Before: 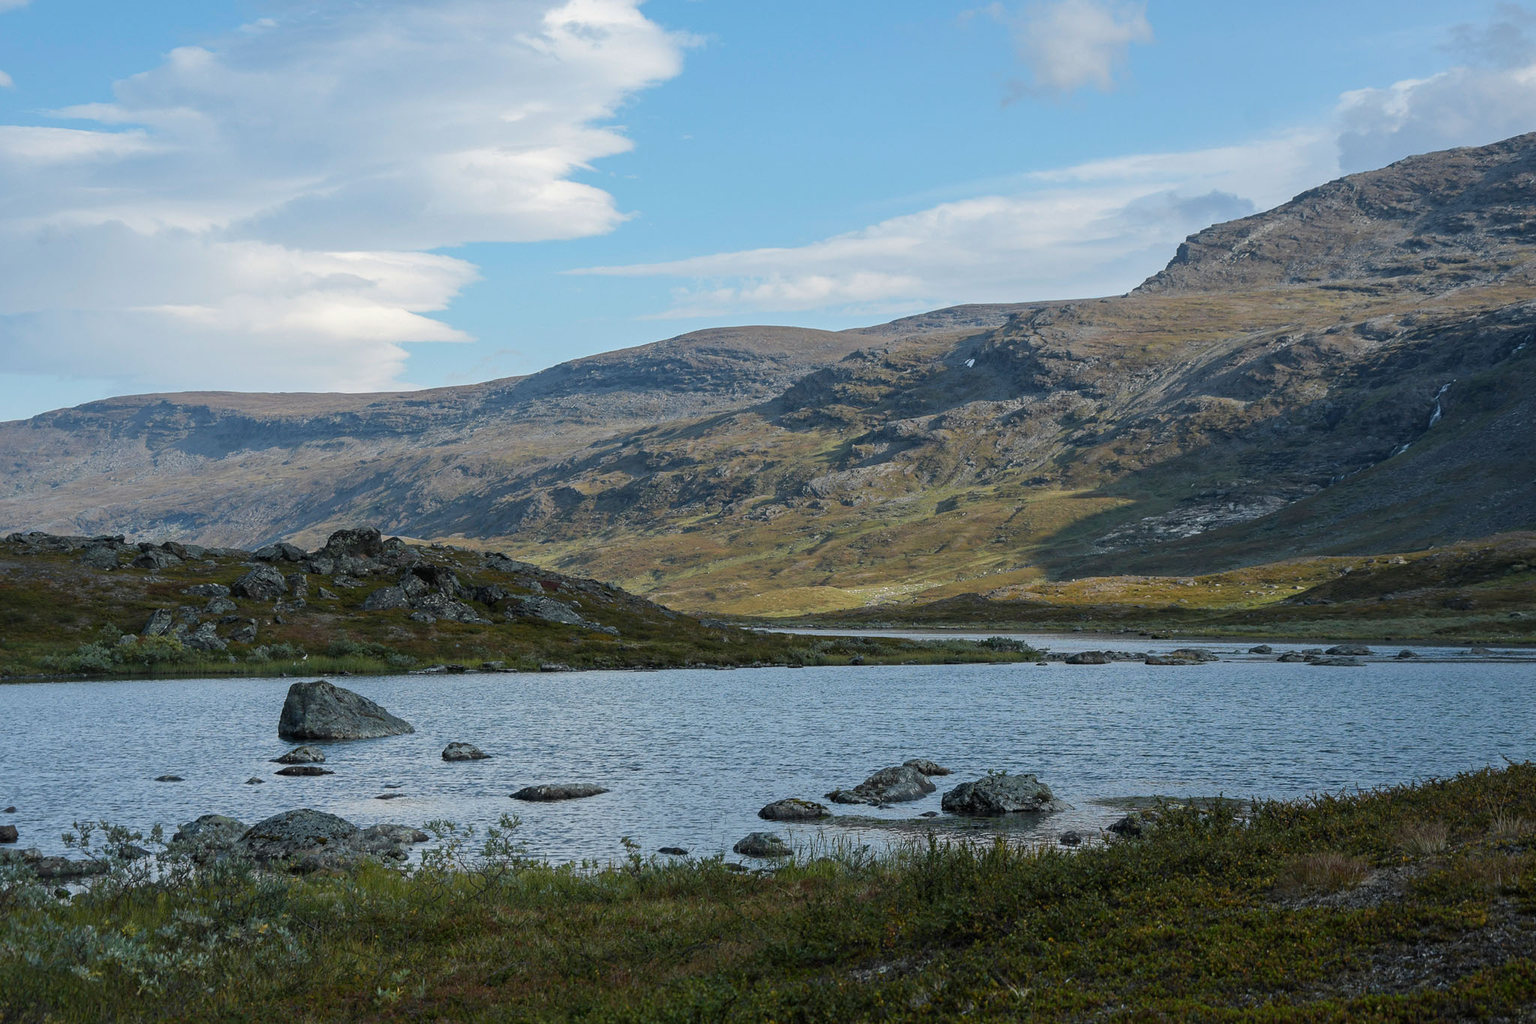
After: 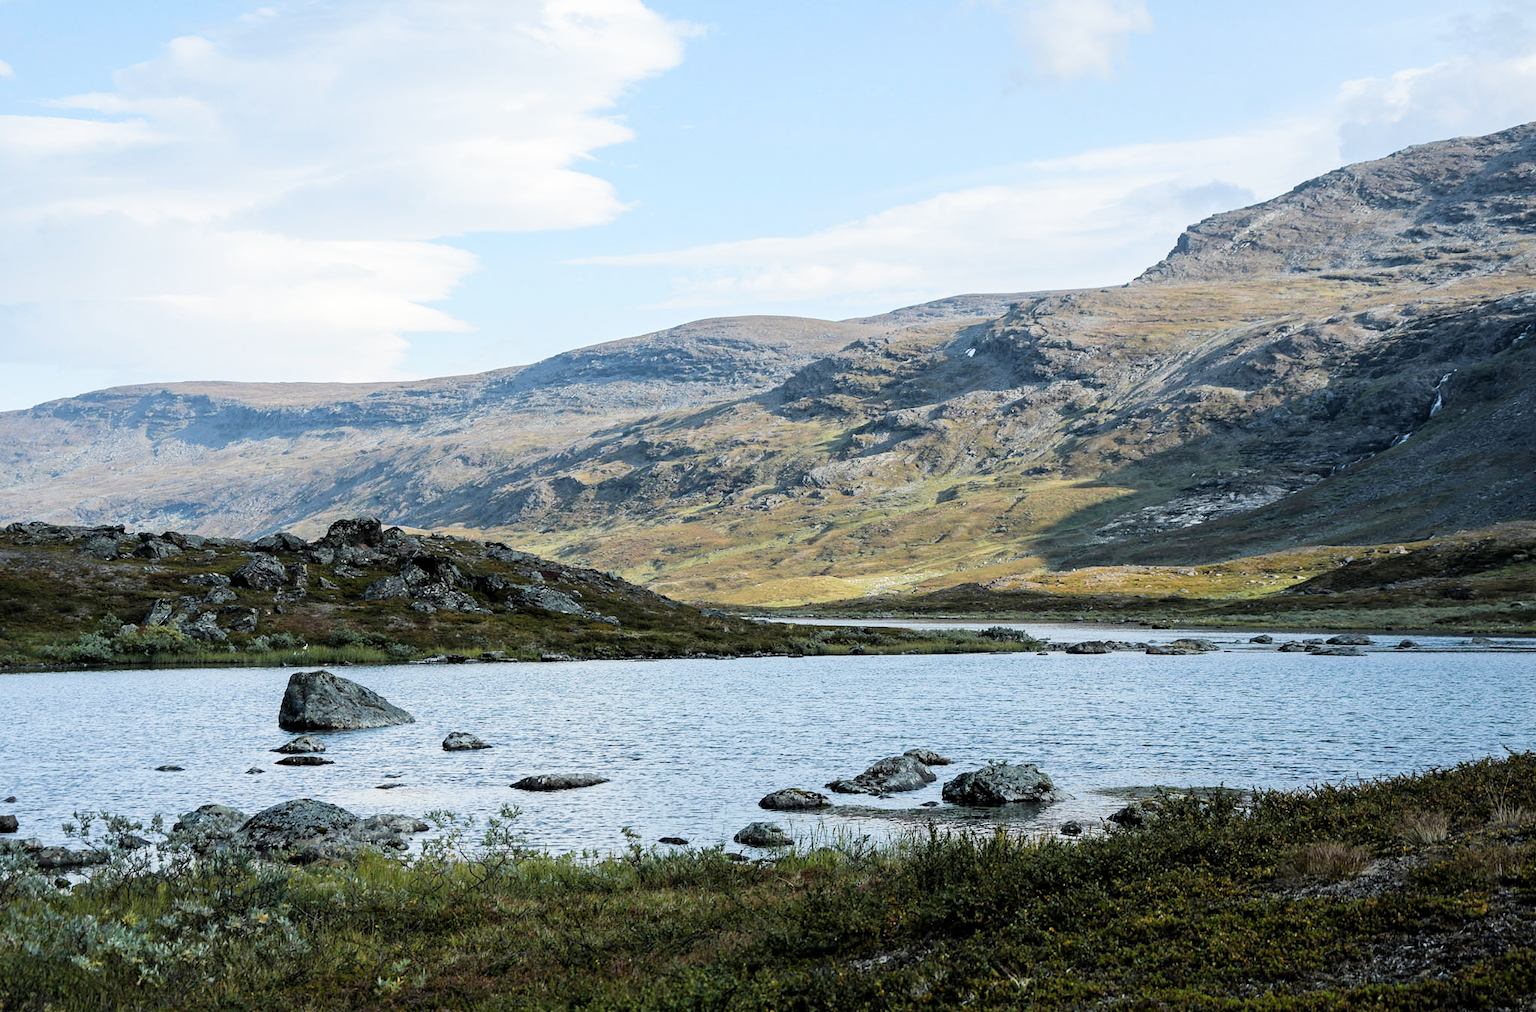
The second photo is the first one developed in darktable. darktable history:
filmic rgb: black relative exposure -5 EV, white relative exposure 3.5 EV, hardness 3.19, contrast 1.3, highlights saturation mix -50%
crop: top 1.049%, right 0.001%
exposure: black level correction 0, exposure 1 EV, compensate exposure bias true, compensate highlight preservation false
